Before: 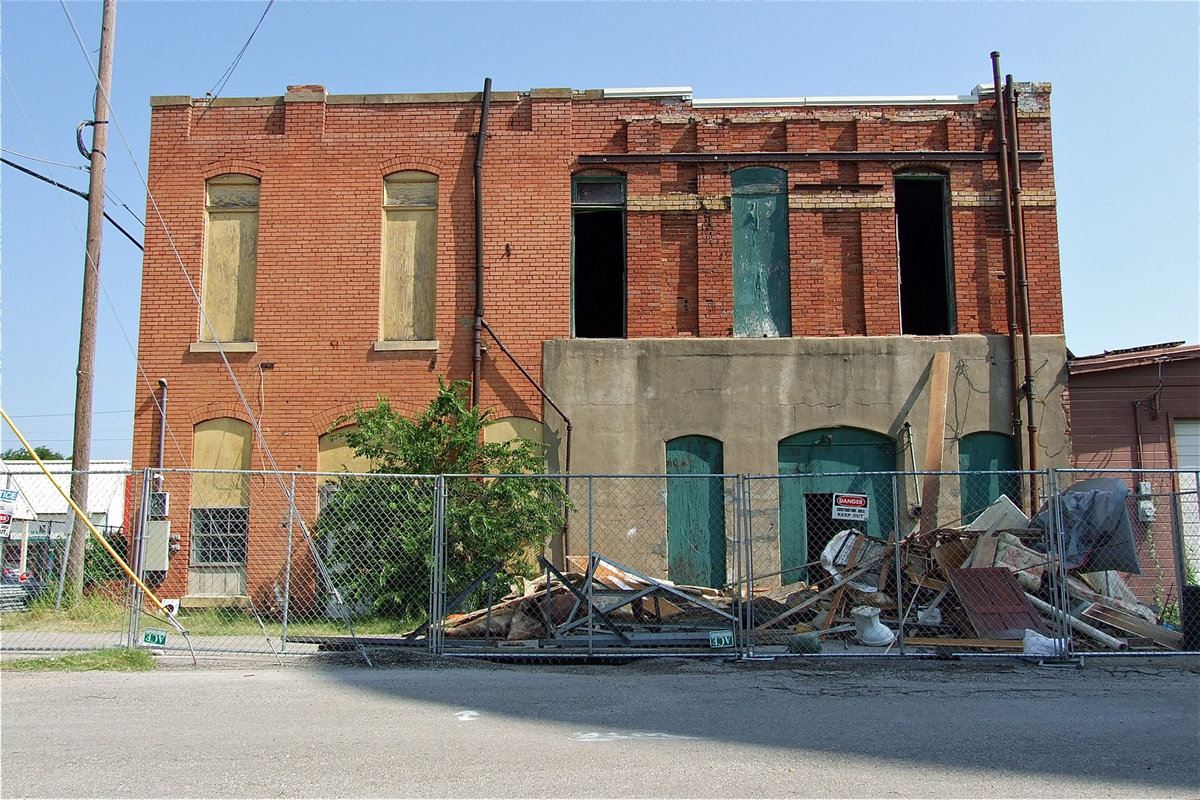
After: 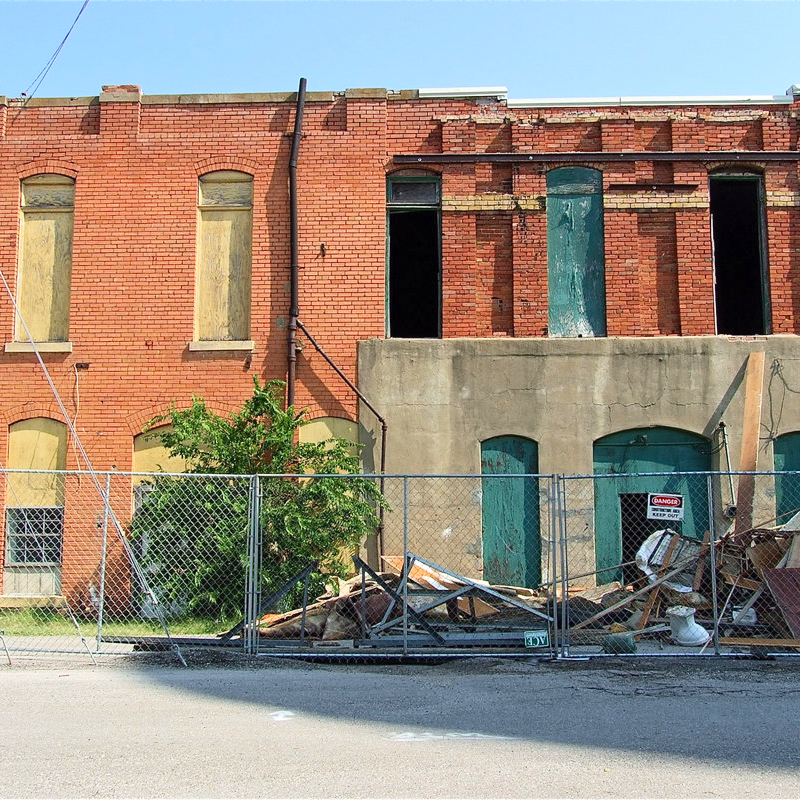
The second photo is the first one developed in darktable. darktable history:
crop and rotate: left 15.446%, right 17.836%
contrast brightness saturation: contrast 0.2, brightness 0.16, saturation 0.22
